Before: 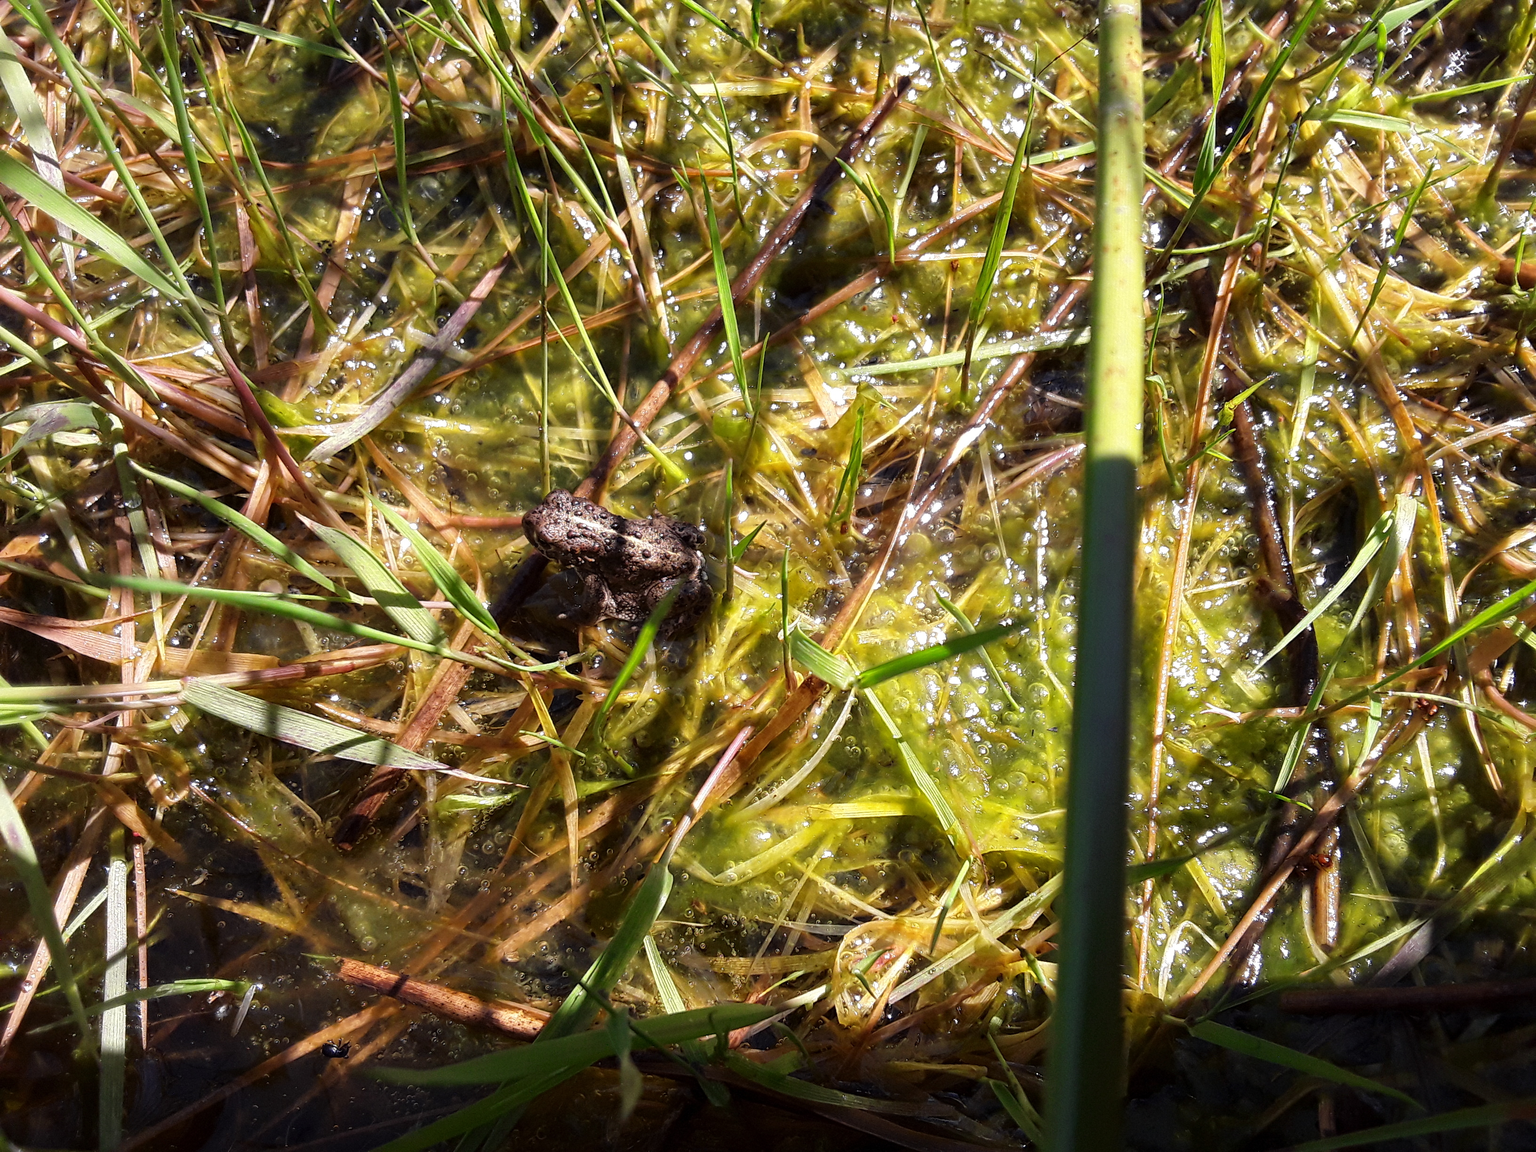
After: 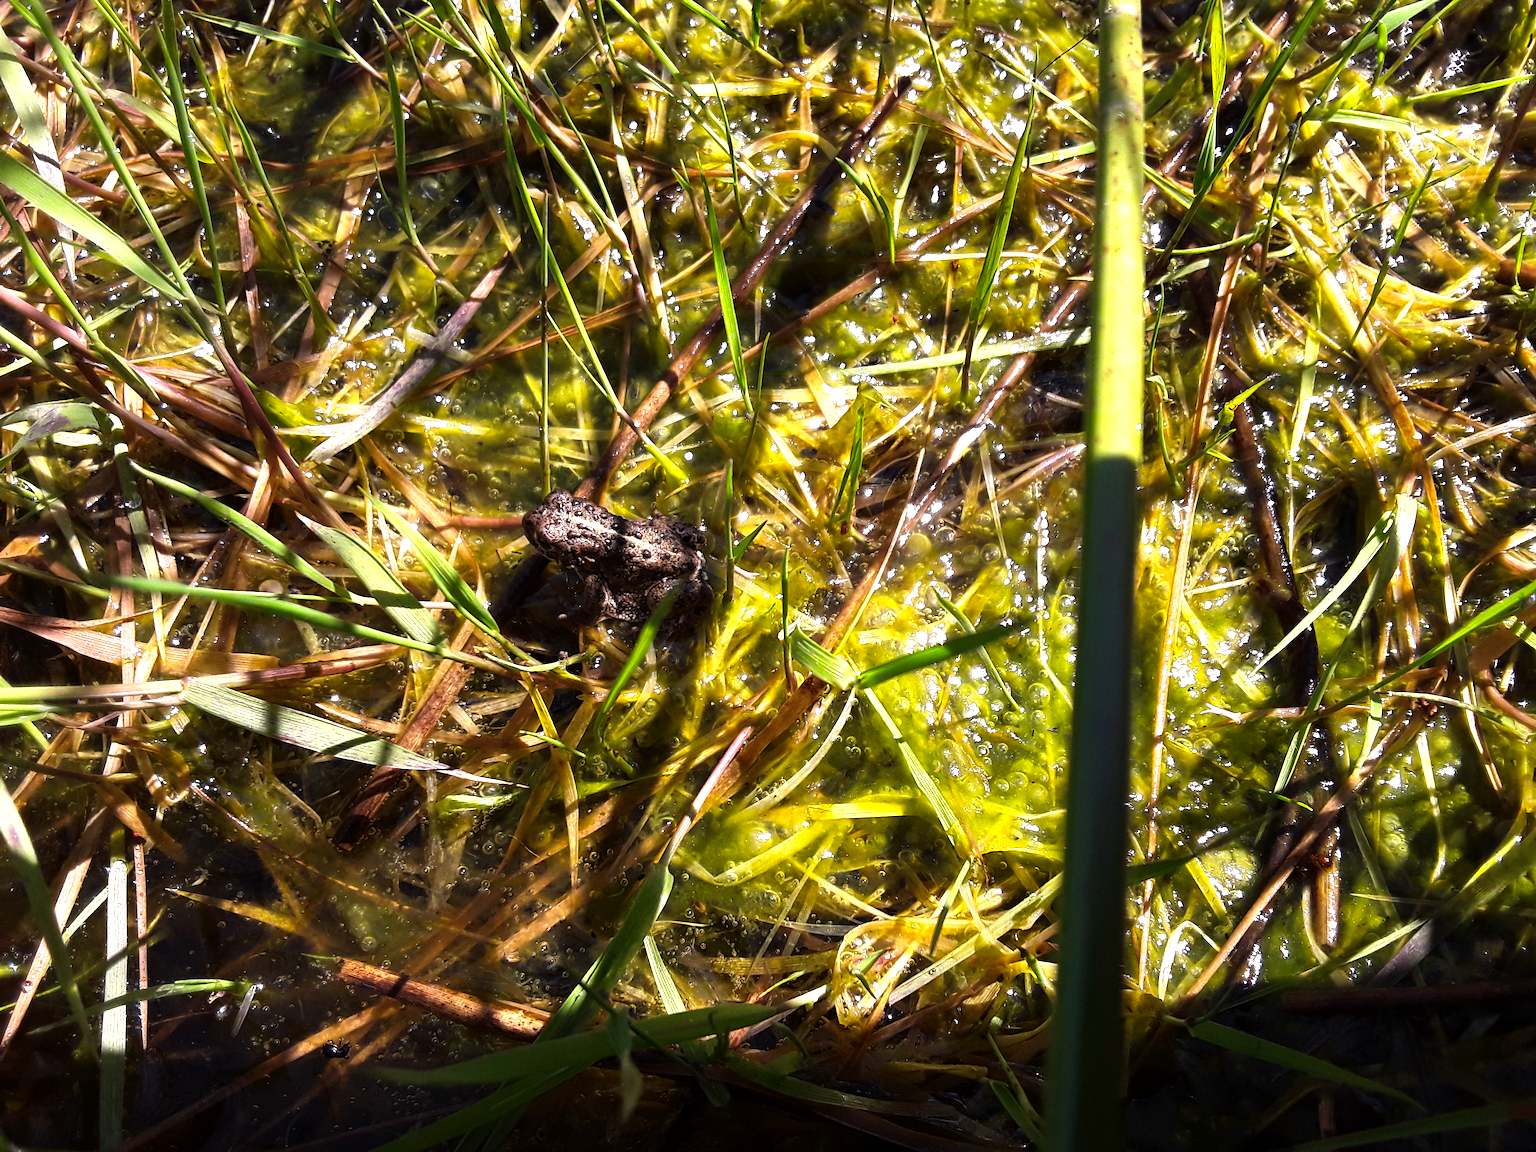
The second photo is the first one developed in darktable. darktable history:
color balance rgb: perceptual brilliance grading › highlights 14.29%, perceptual brilliance grading › mid-tones -5.92%, perceptual brilliance grading › shadows -26.83%, global vibrance 31.18%
contrast equalizer: y [[0.5 ×6], [0.5 ×6], [0.5, 0.5, 0.501, 0.545, 0.707, 0.863], [0 ×6], [0 ×6]]
